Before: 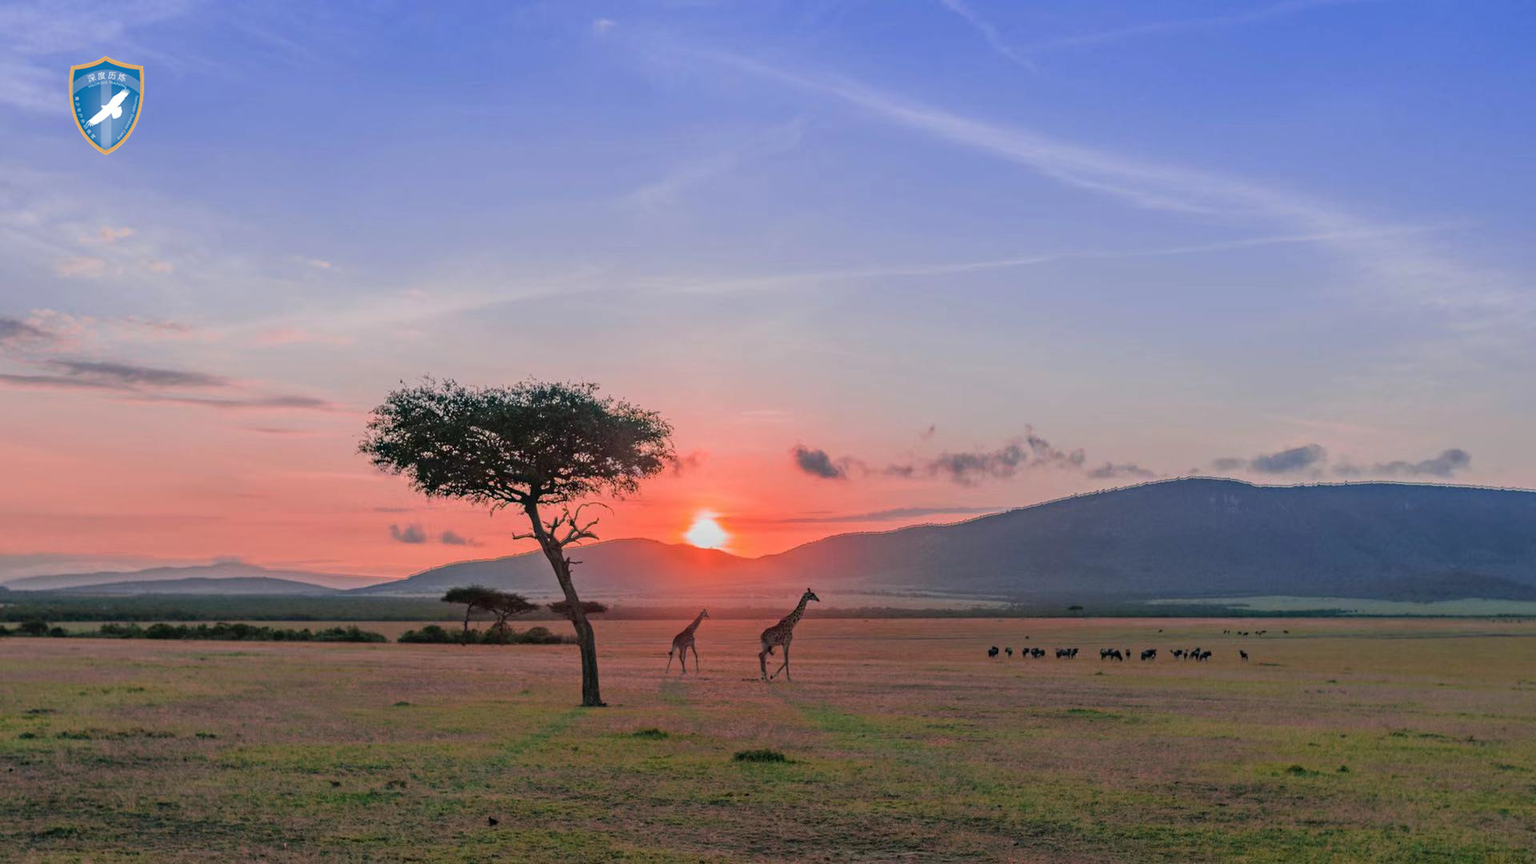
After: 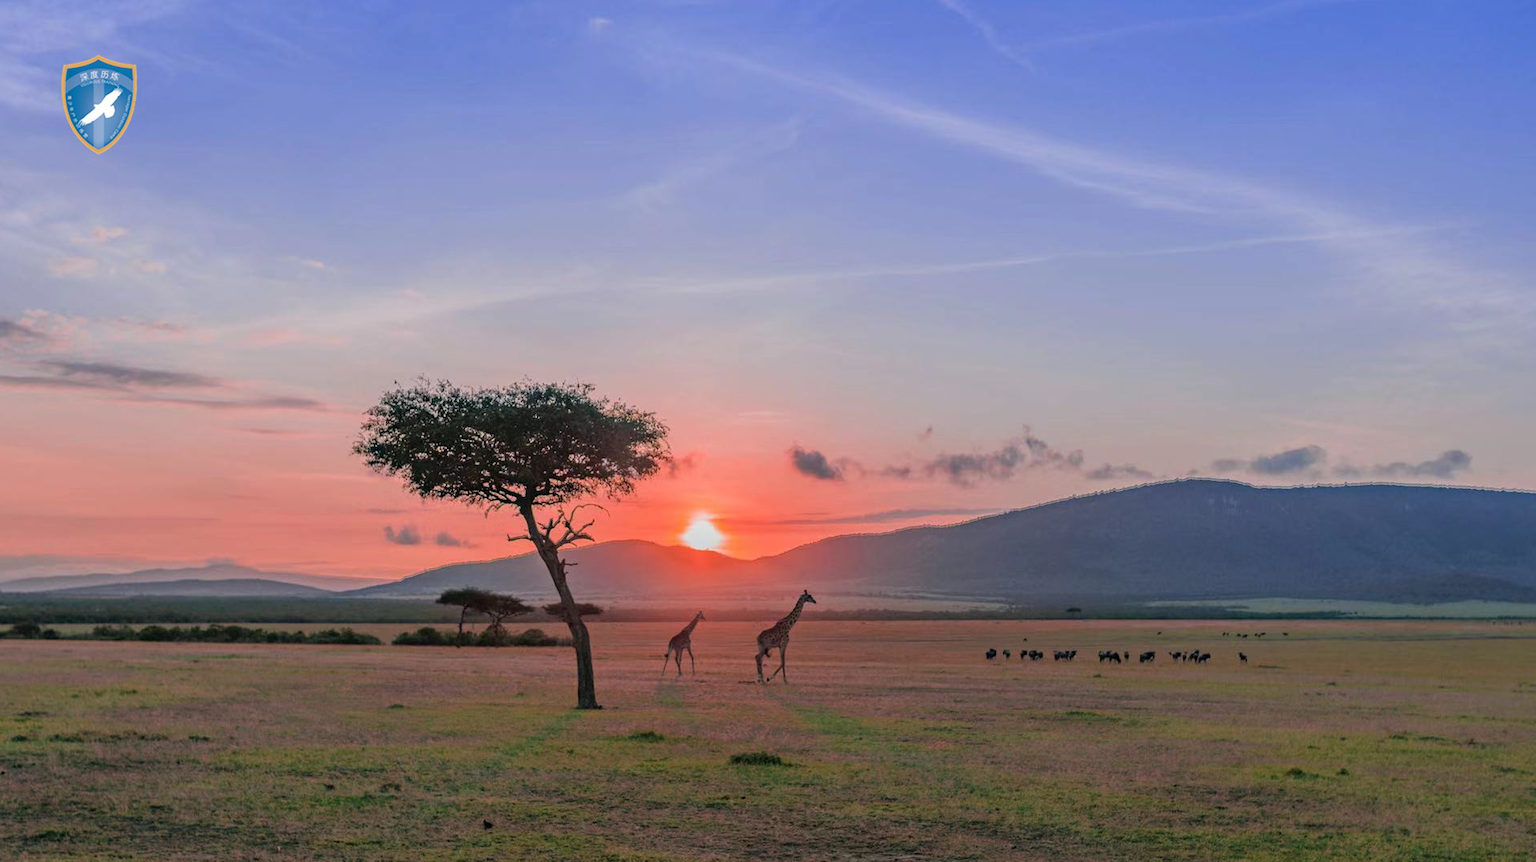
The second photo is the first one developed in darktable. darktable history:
crop and rotate: left 0.547%, top 0.36%, bottom 0.379%
